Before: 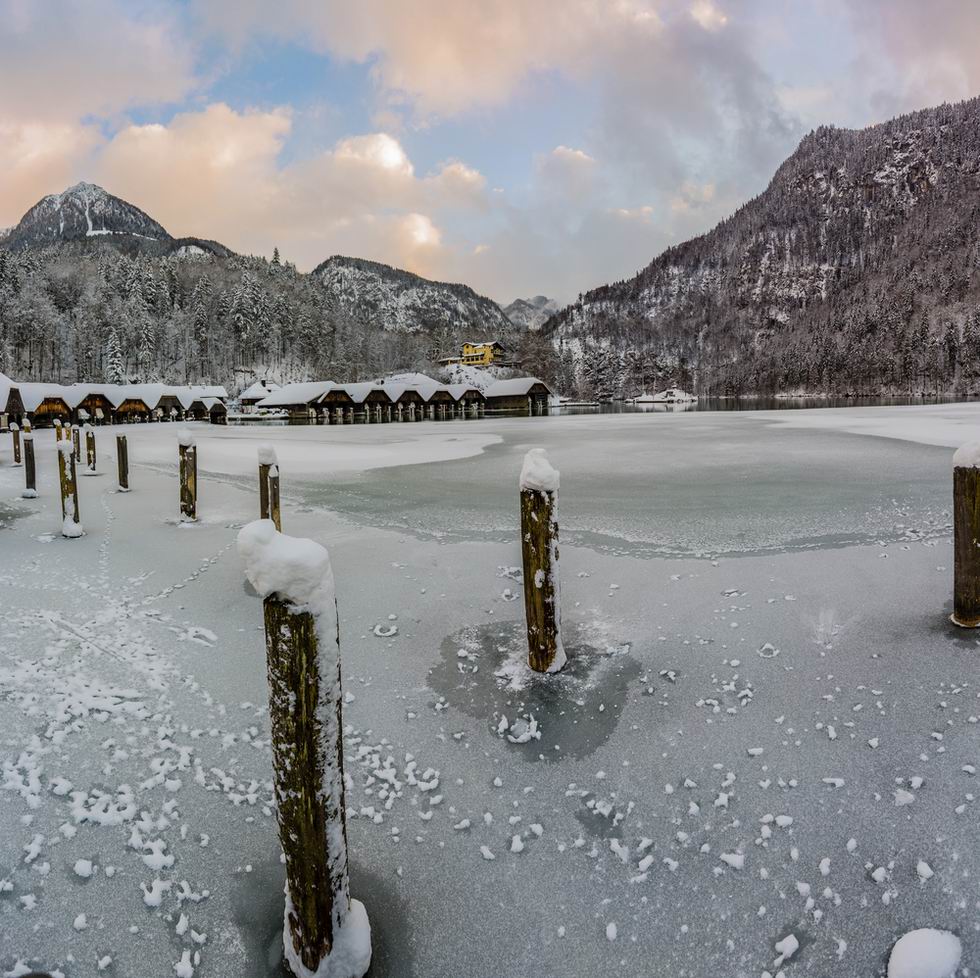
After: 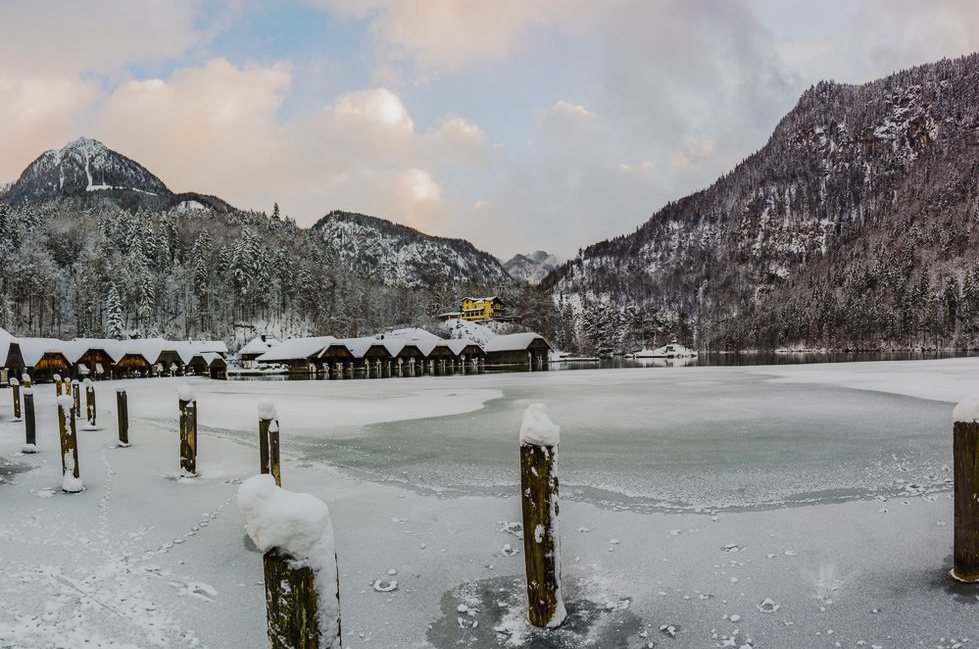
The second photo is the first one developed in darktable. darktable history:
tone equalizer: -8 EV 0.258 EV, -7 EV 0.414 EV, -6 EV 0.456 EV, -5 EV 0.277 EV, -3 EV -0.263 EV, -2 EV -0.387 EV, -1 EV -0.391 EV, +0 EV -0.261 EV
tone curve: curves: ch0 [(0, 0) (0.003, 0.019) (0.011, 0.022) (0.025, 0.029) (0.044, 0.041) (0.069, 0.06) (0.1, 0.09) (0.136, 0.123) (0.177, 0.163) (0.224, 0.206) (0.277, 0.268) (0.335, 0.35) (0.399, 0.436) (0.468, 0.526) (0.543, 0.624) (0.623, 0.713) (0.709, 0.779) (0.801, 0.845) (0.898, 0.912) (1, 1)], preserve colors none
crop and rotate: top 4.739%, bottom 28.874%
